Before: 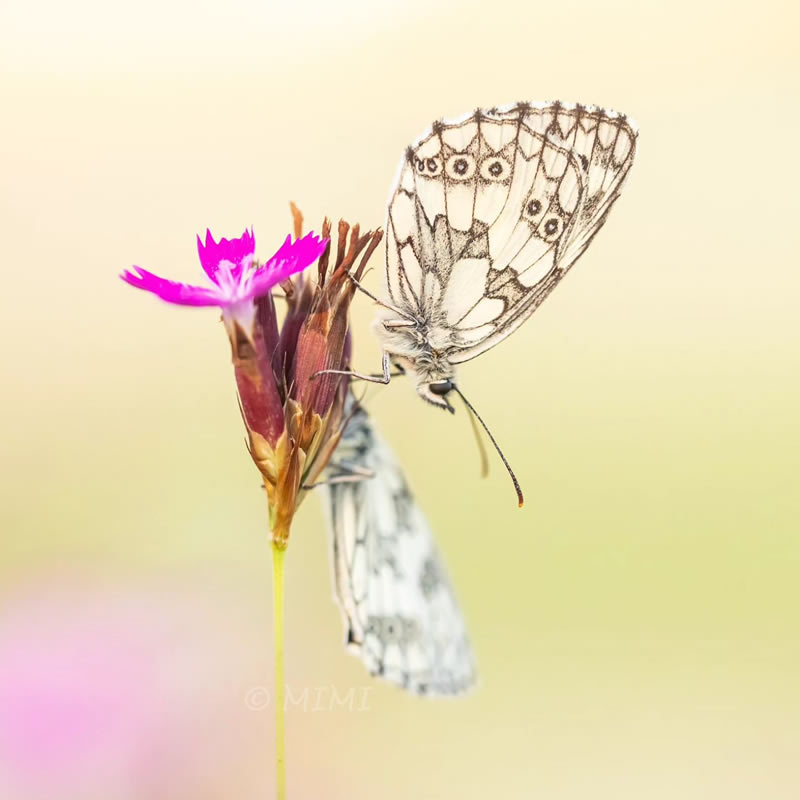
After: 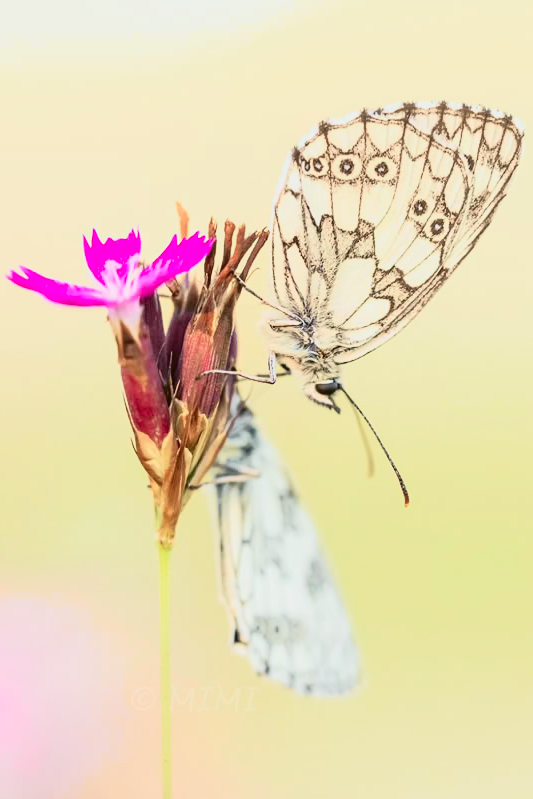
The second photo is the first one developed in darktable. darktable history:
tone curve: curves: ch0 [(0, 0.008) (0.081, 0.044) (0.177, 0.123) (0.283, 0.253) (0.416, 0.449) (0.495, 0.524) (0.661, 0.756) (0.796, 0.859) (1, 0.951)]; ch1 [(0, 0) (0.161, 0.092) (0.35, 0.33) (0.392, 0.392) (0.427, 0.426) (0.479, 0.472) (0.505, 0.5) (0.521, 0.524) (0.567, 0.556) (0.583, 0.588) (0.625, 0.627) (0.678, 0.733) (1, 1)]; ch2 [(0, 0) (0.346, 0.362) (0.404, 0.427) (0.502, 0.499) (0.531, 0.523) (0.544, 0.561) (0.58, 0.59) (0.629, 0.642) (0.717, 0.678) (1, 1)], color space Lab, independent channels, preserve colors none
crop and rotate: left 14.371%, right 18.982%
